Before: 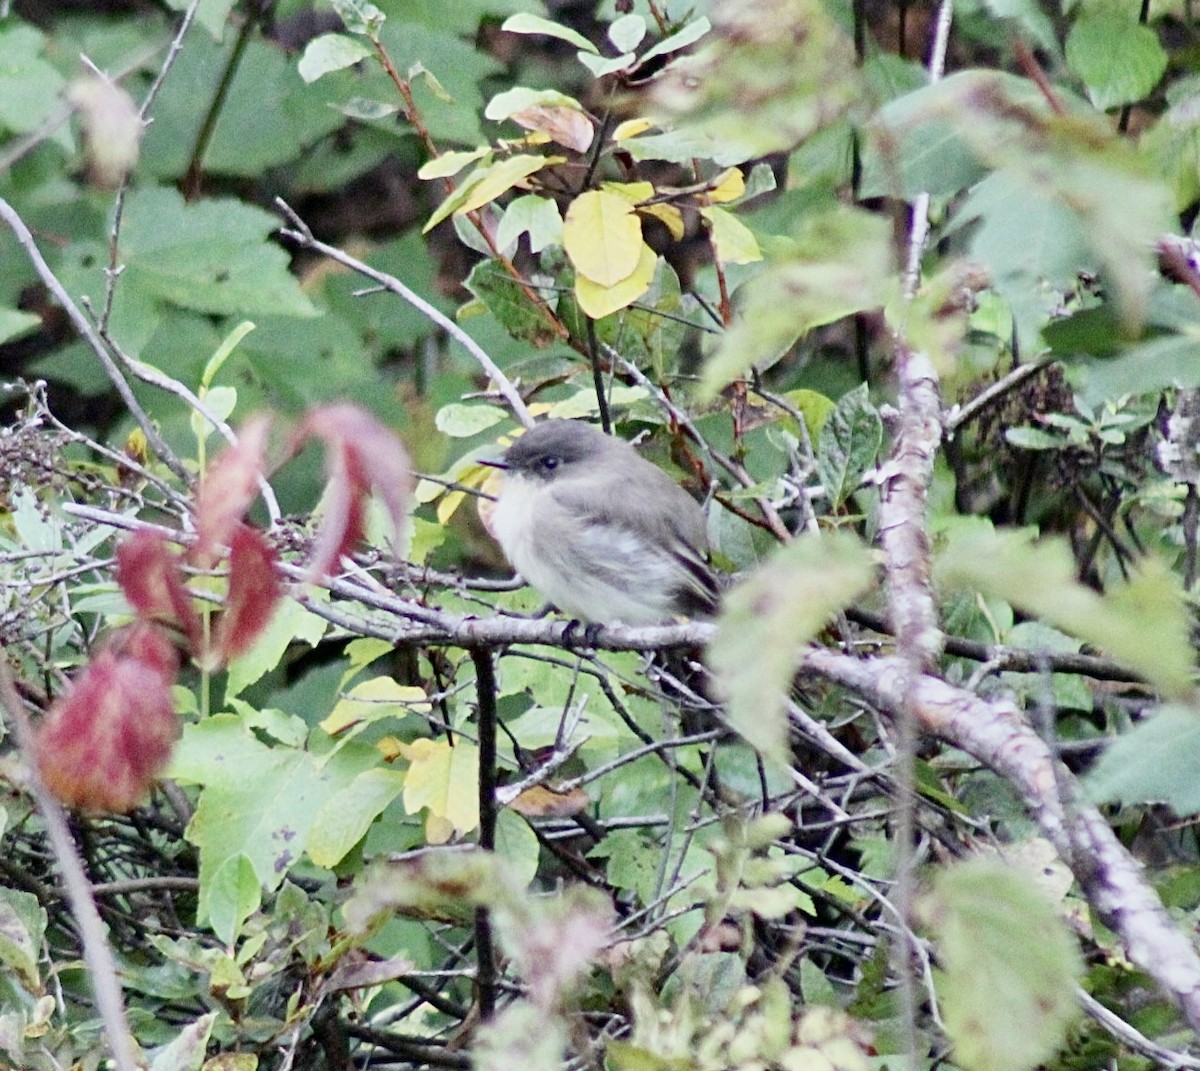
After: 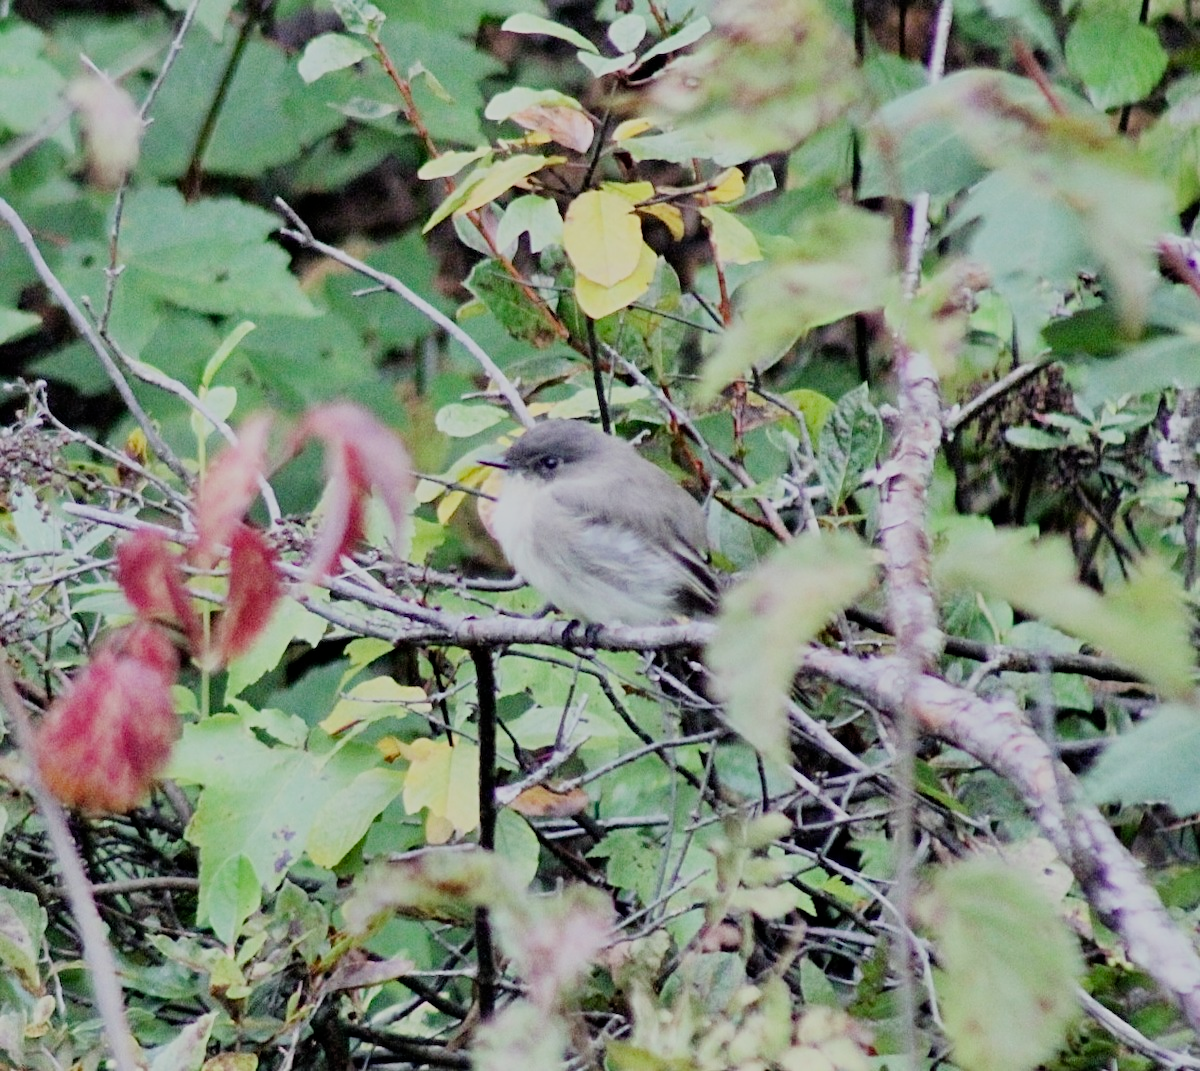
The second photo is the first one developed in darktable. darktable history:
filmic rgb: black relative exposure -7.65 EV, white relative exposure 4.56 EV, threshold 5.95 EV, hardness 3.61, enable highlight reconstruction true
tone equalizer: luminance estimator HSV value / RGB max
